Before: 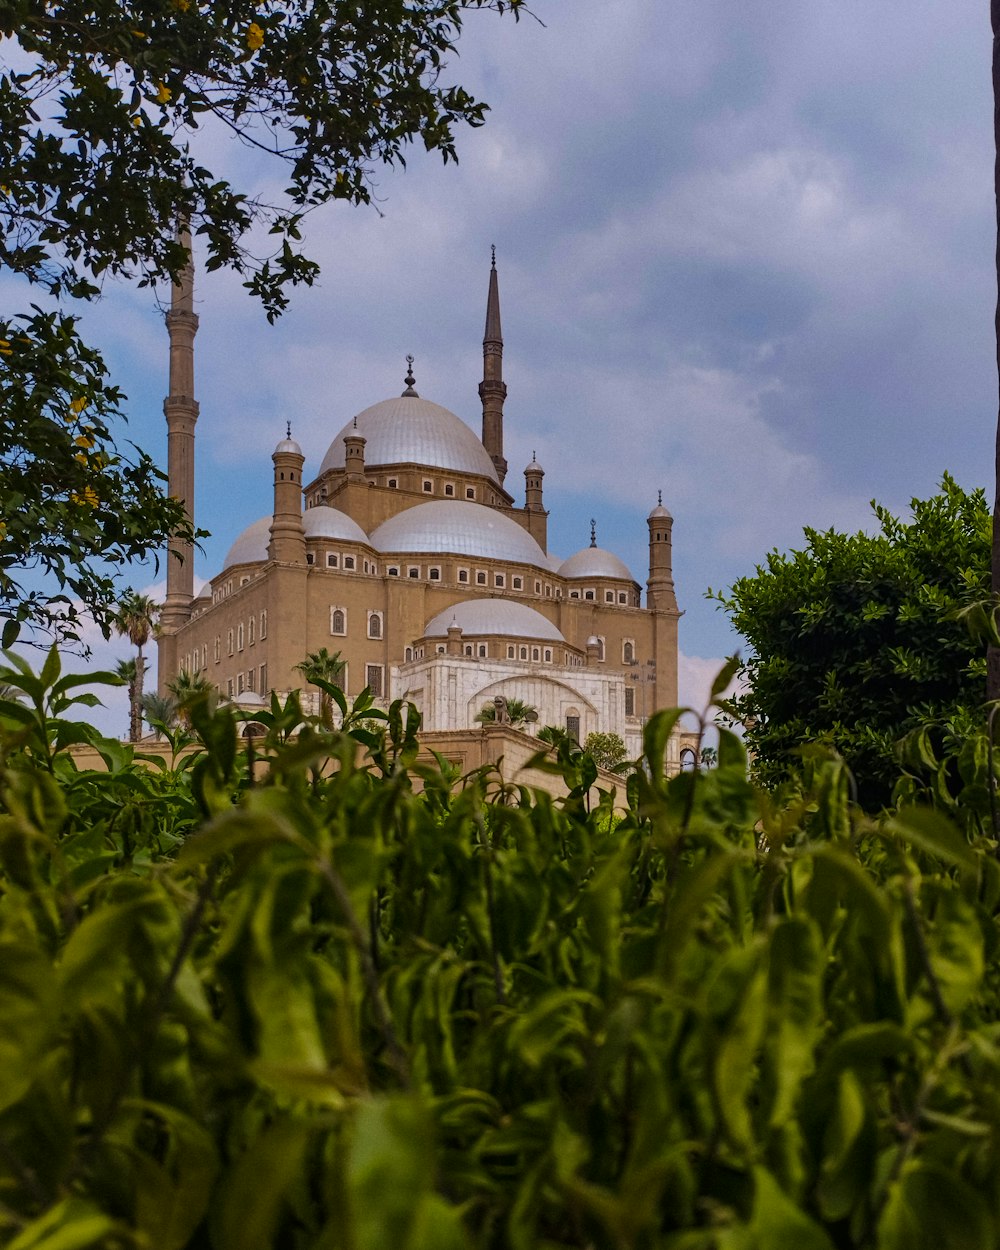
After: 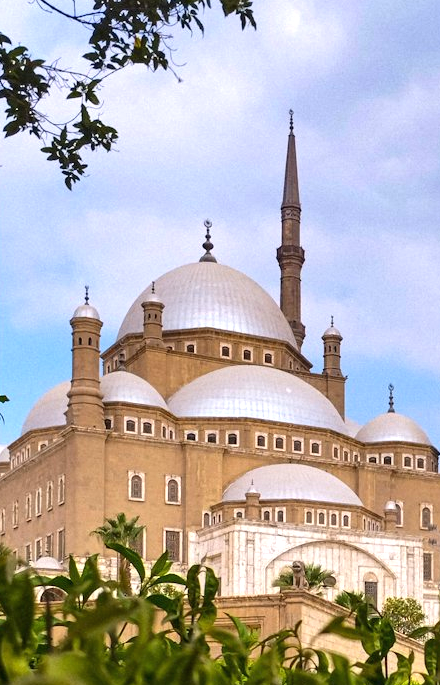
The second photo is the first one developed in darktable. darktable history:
crop: left 20.248%, top 10.86%, right 35.675%, bottom 34.321%
exposure: black level correction 0, exposure 1.1 EV, compensate highlight preservation false
